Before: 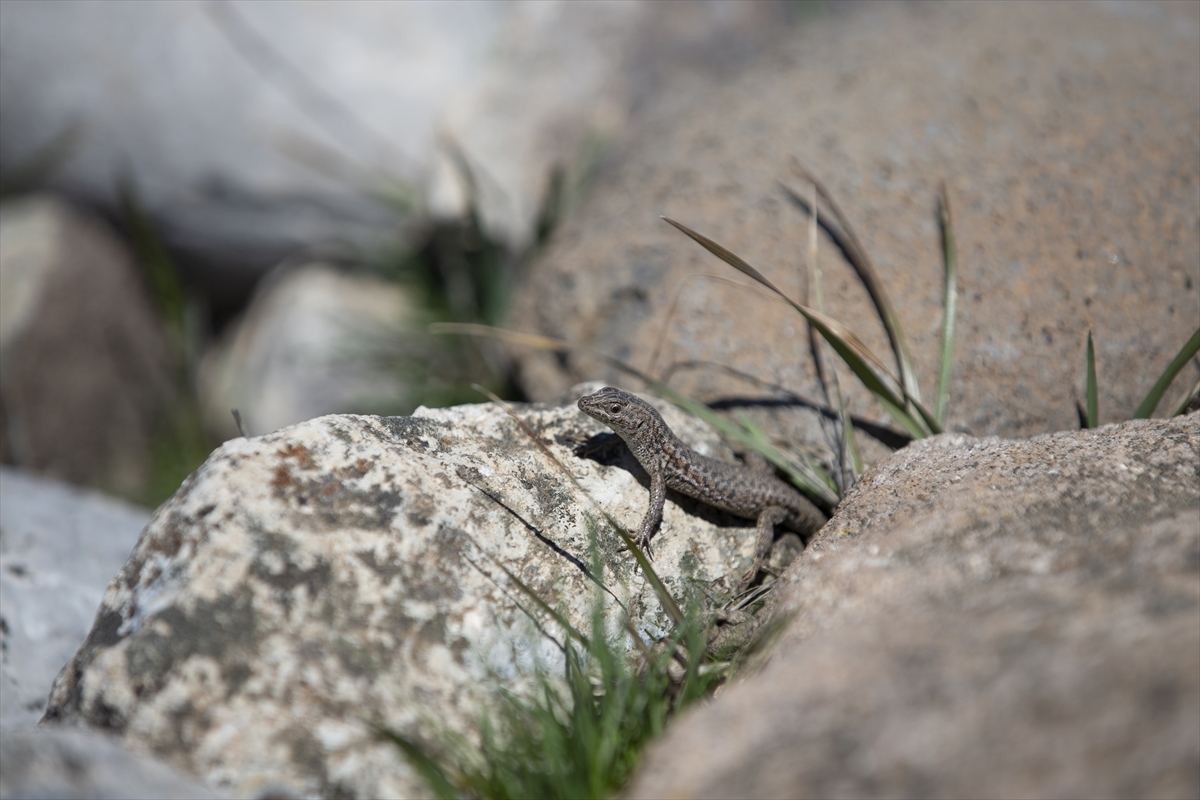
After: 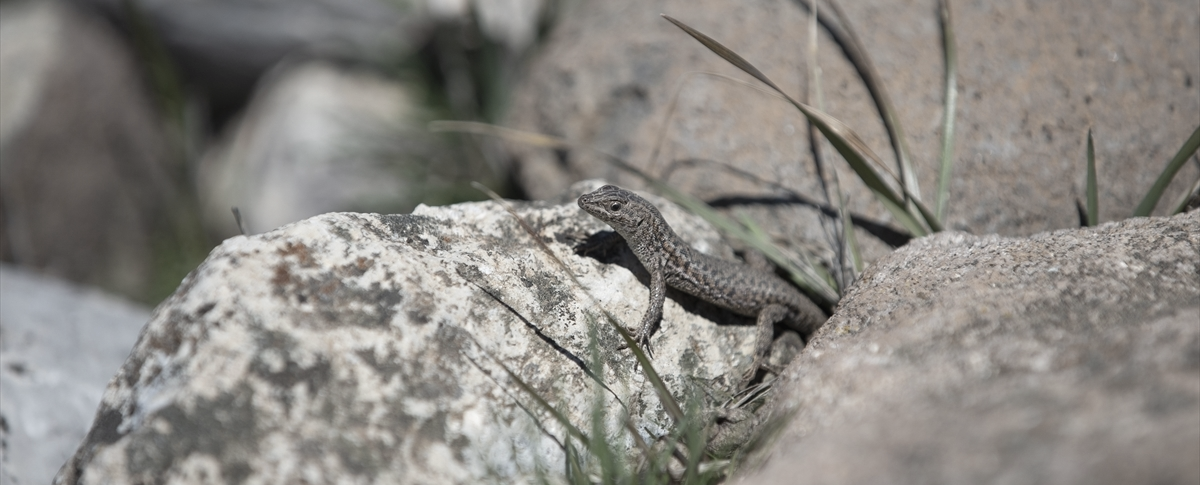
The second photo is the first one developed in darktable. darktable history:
contrast brightness saturation: contrast -0.05, saturation -0.41
exposure: exposure 0.15 EV, compensate highlight preservation false
crop and rotate: top 25.357%, bottom 13.942%
